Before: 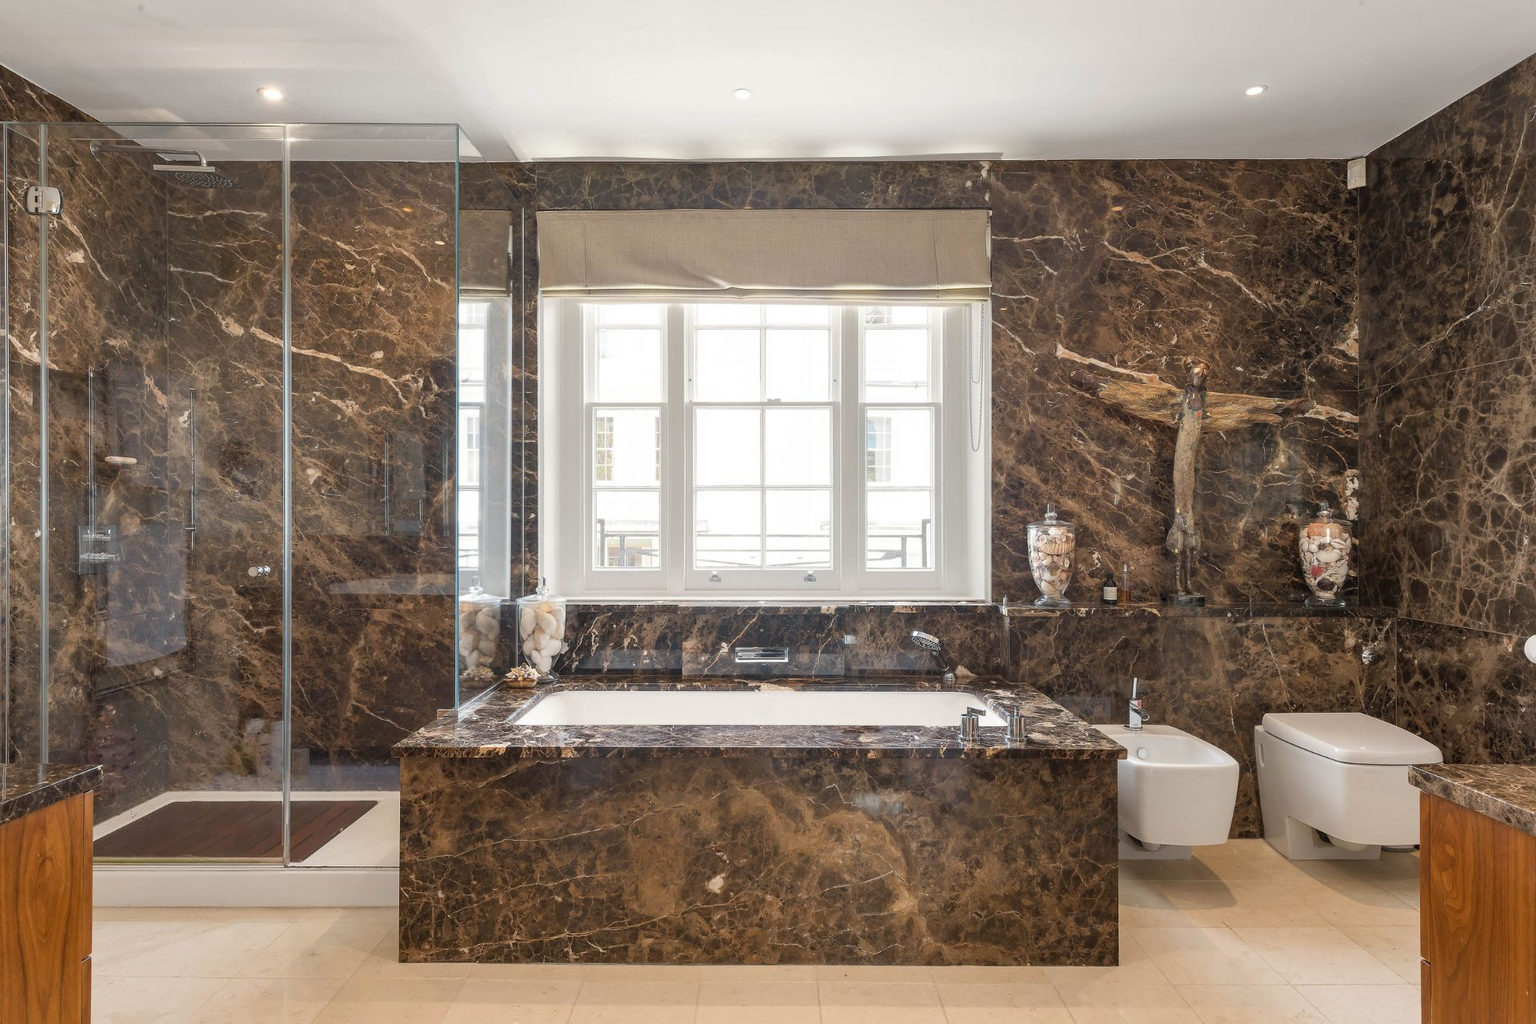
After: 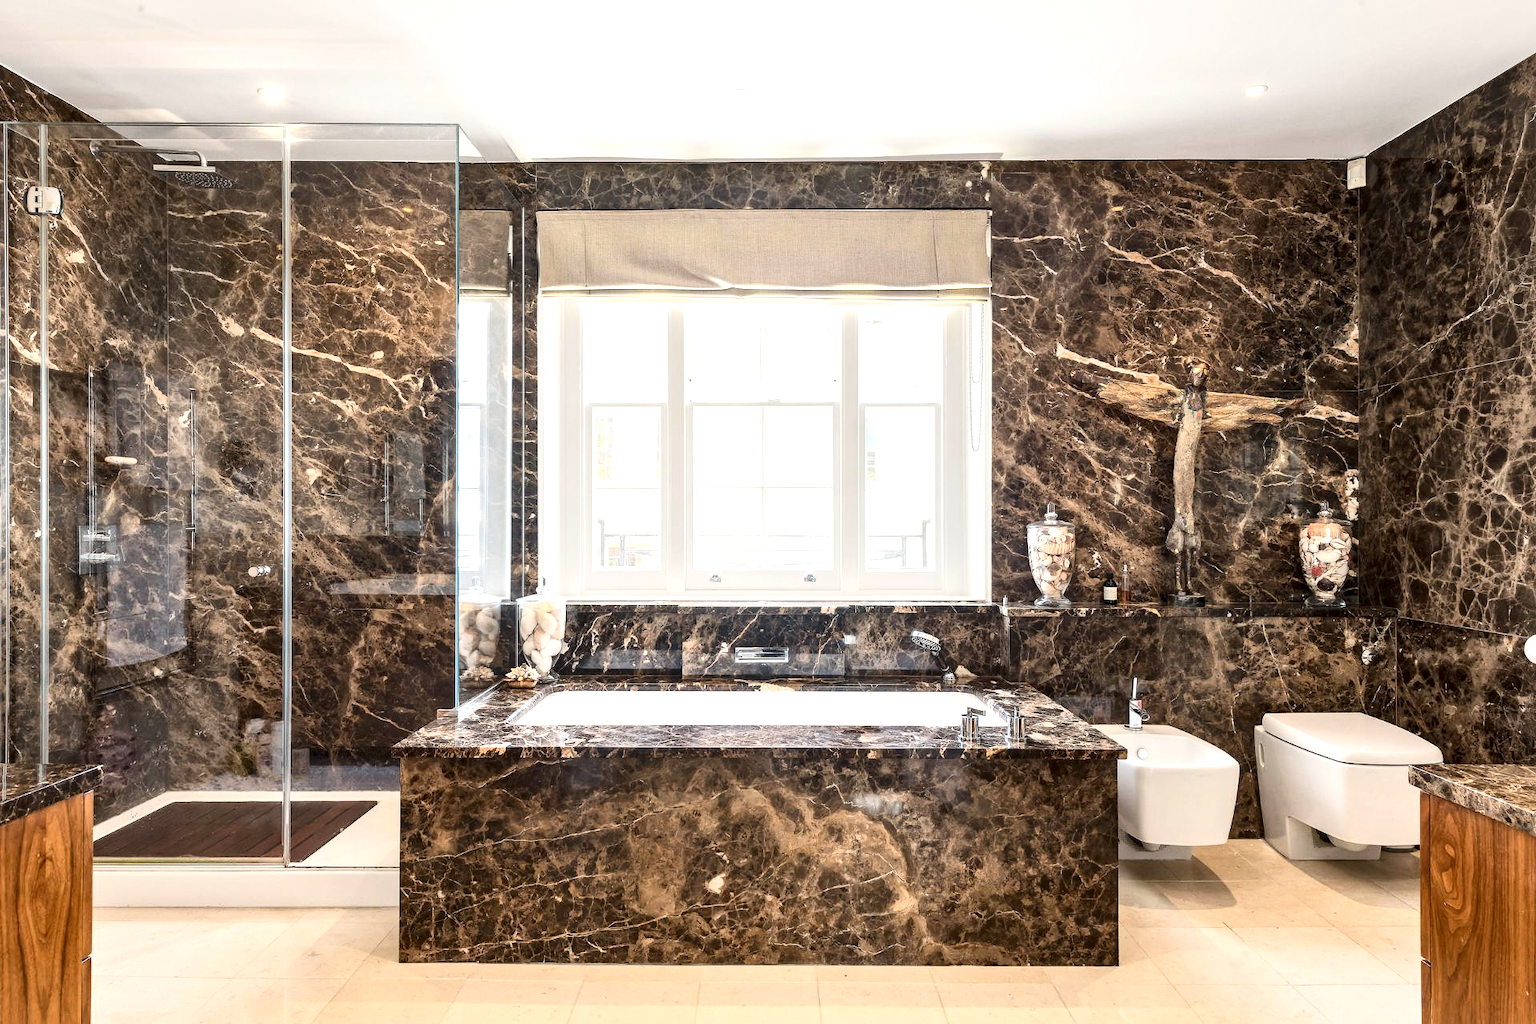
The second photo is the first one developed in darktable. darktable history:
exposure: exposure 0.606 EV, compensate highlight preservation false
local contrast: mode bilateral grid, contrast 19, coarseness 20, detail 150%, midtone range 0.2
contrast brightness saturation: contrast 0.27
